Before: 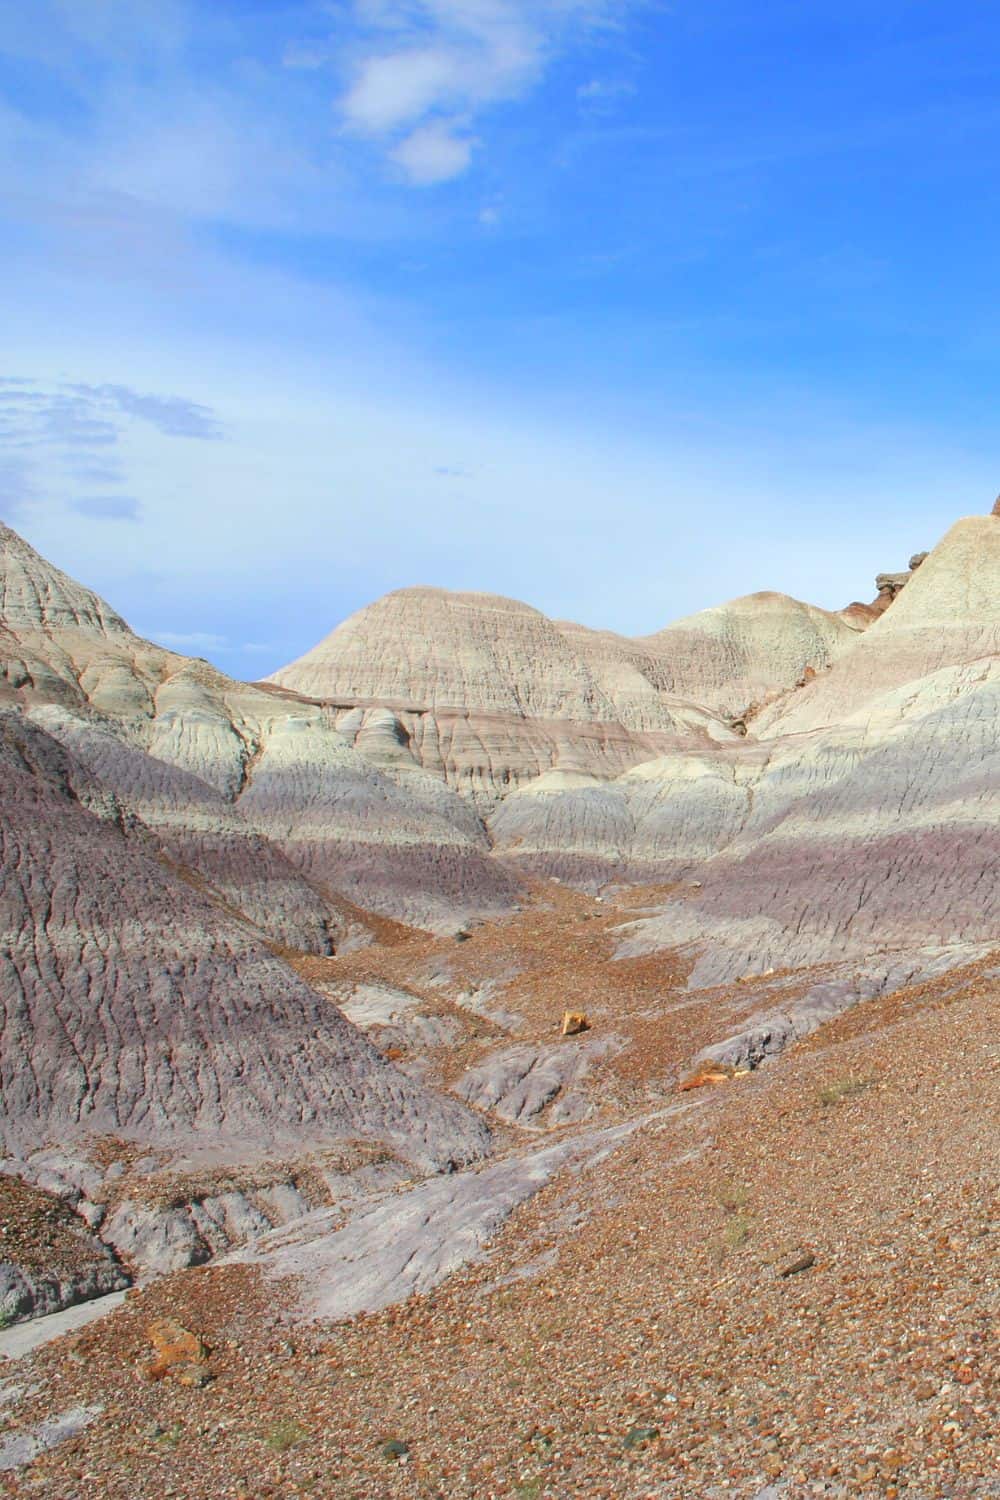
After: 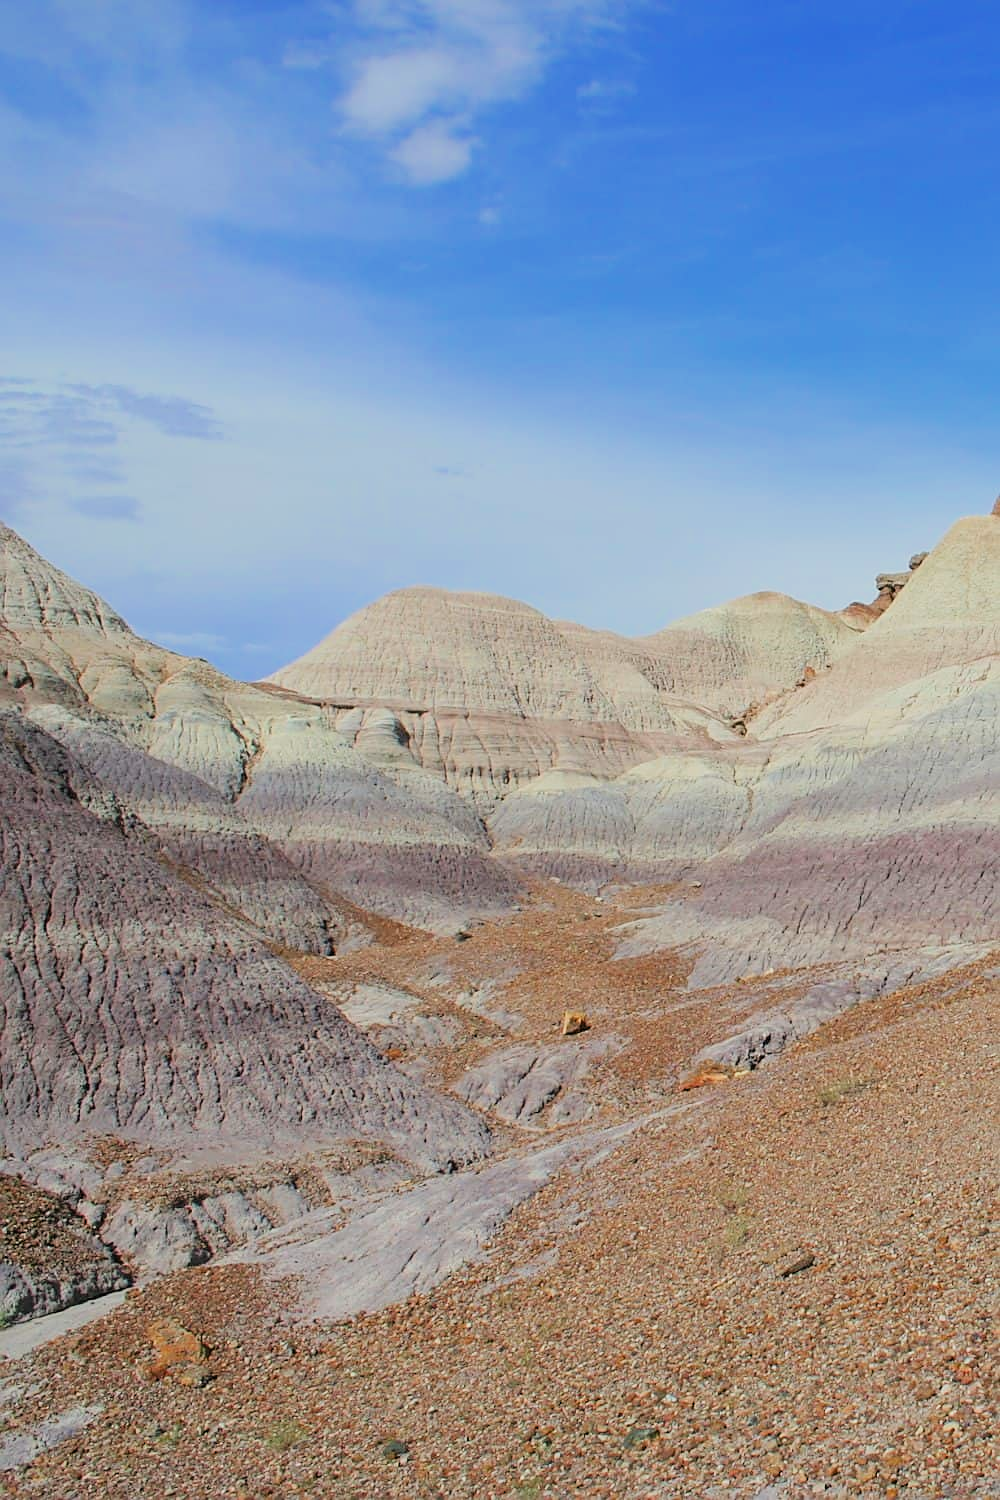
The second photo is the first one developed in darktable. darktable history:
sharpen: amount 0.493
tone equalizer: luminance estimator HSV value / RGB max
filmic rgb: black relative exposure -7.65 EV, white relative exposure 4.56 EV, hardness 3.61, color science v6 (2022)
